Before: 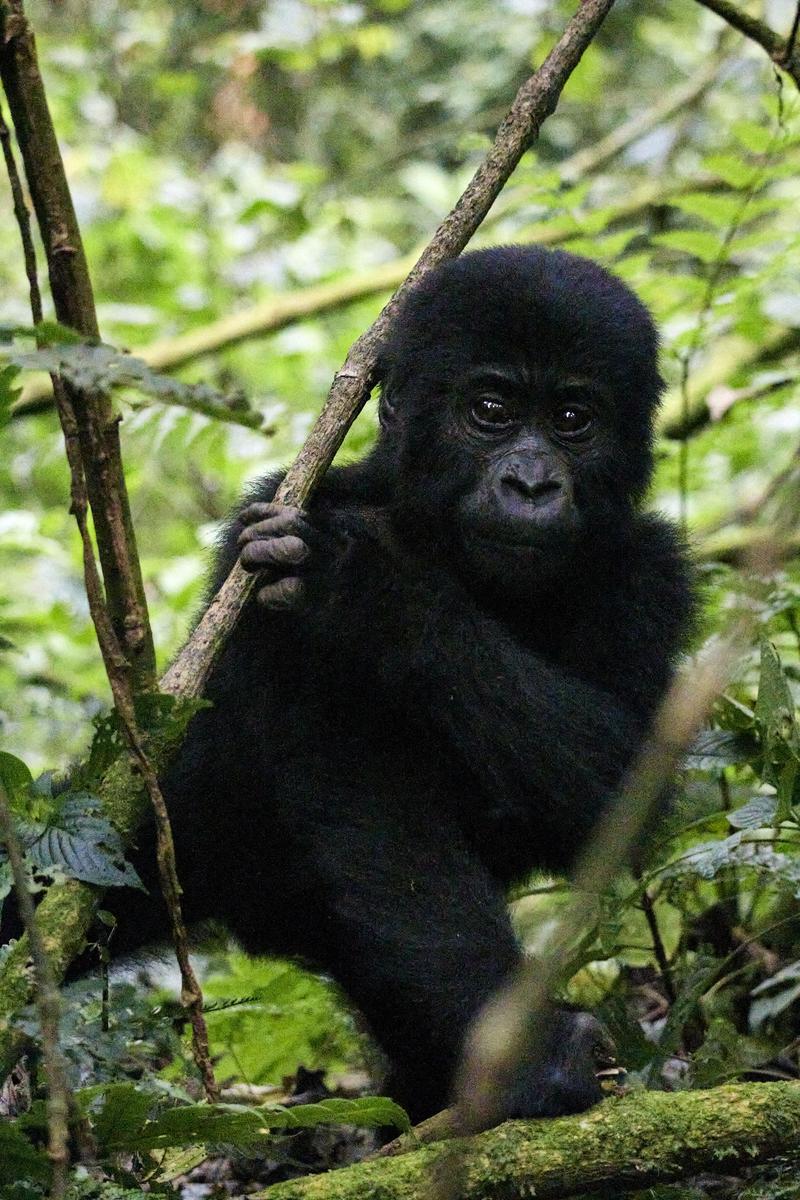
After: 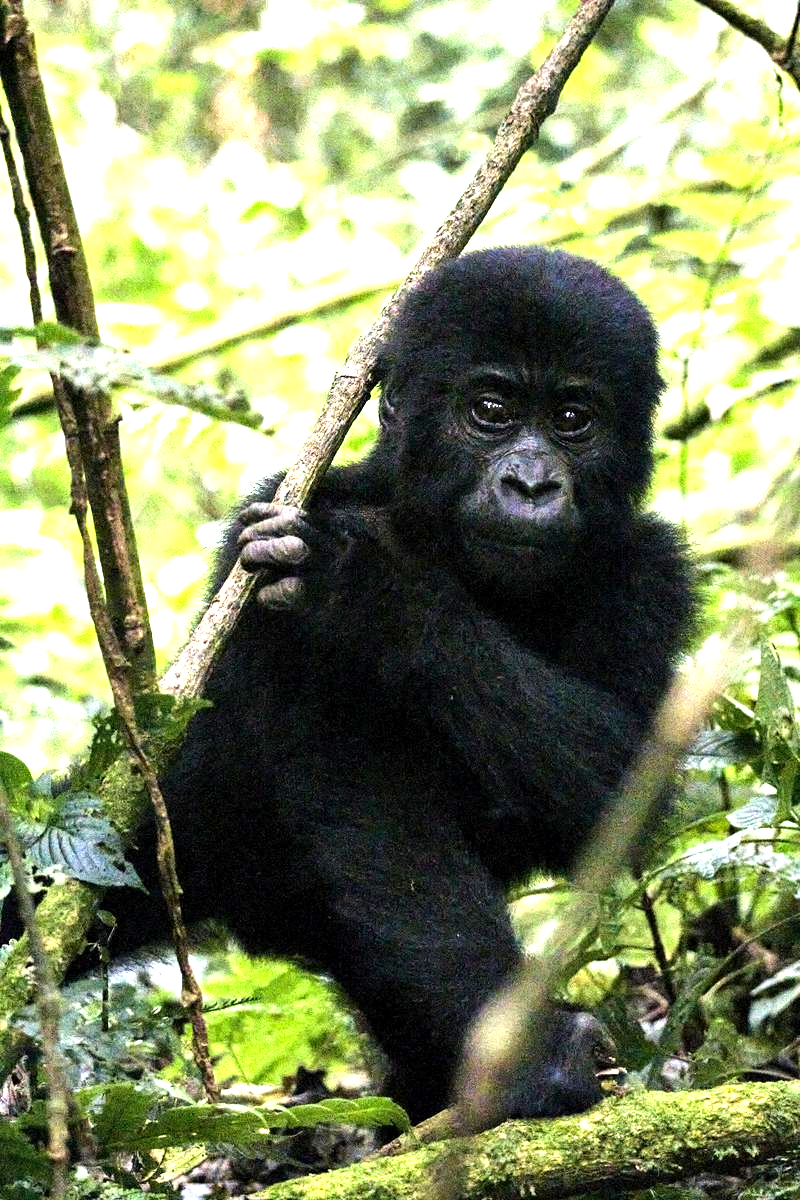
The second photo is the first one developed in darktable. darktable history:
exposure: black level correction 0.002, exposure 1.305 EV, compensate highlight preservation false
tone equalizer: -8 EV -0.422 EV, -7 EV -0.416 EV, -6 EV -0.321 EV, -5 EV -0.189 EV, -3 EV 0.192 EV, -2 EV 0.319 EV, -1 EV 0.387 EV, +0 EV 0.398 EV, edges refinement/feathering 500, mask exposure compensation -1.57 EV, preserve details no
